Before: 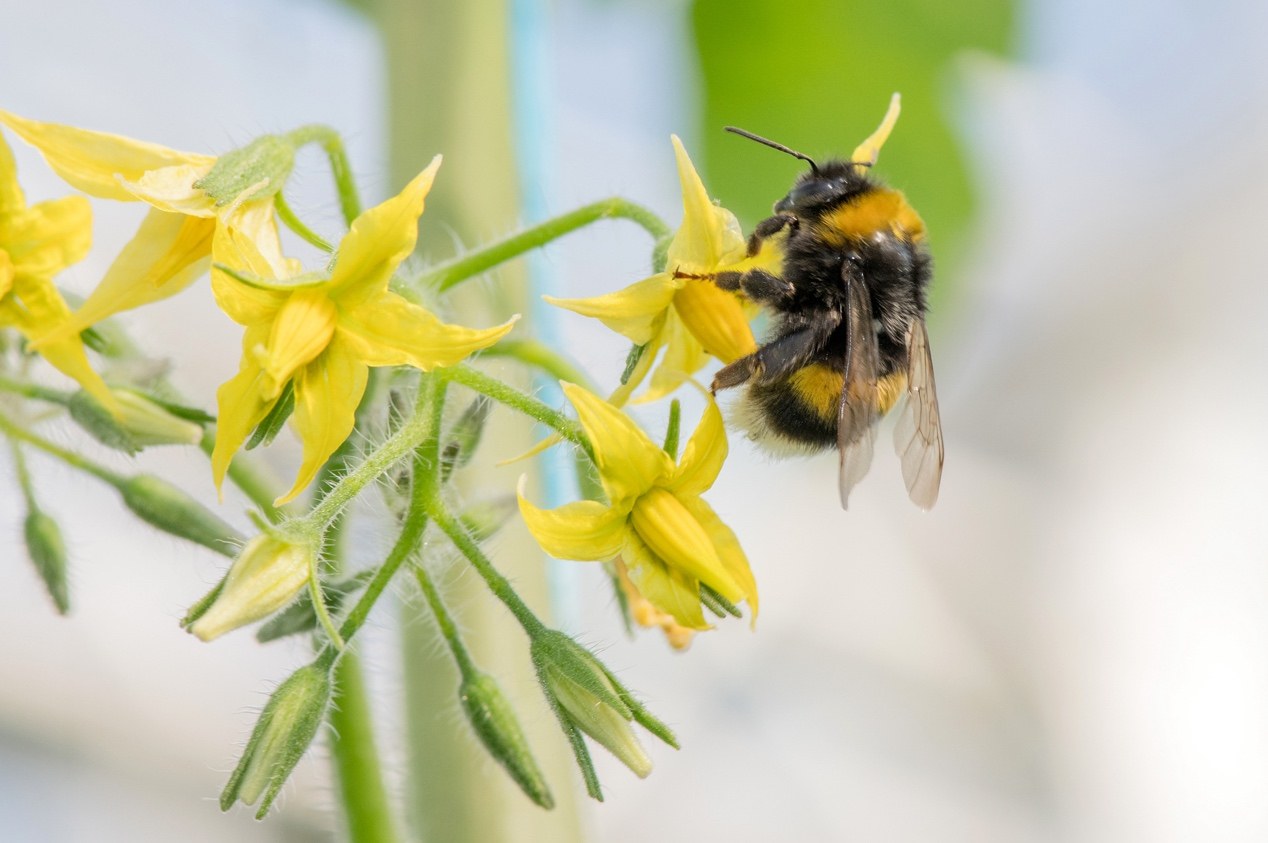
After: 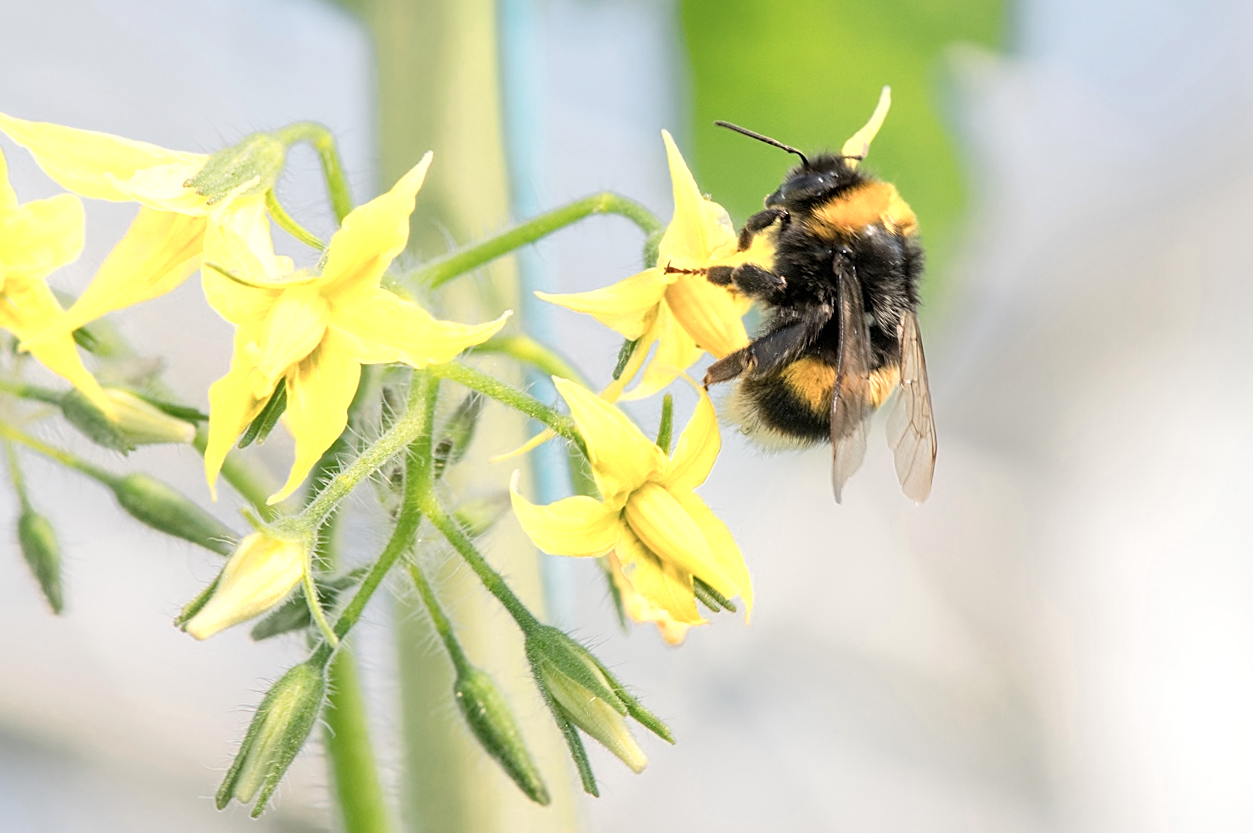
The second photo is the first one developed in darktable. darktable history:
color zones: curves: ch0 [(0.018, 0.548) (0.224, 0.64) (0.425, 0.447) (0.675, 0.575) (0.732, 0.579)]; ch1 [(0.066, 0.487) (0.25, 0.5) (0.404, 0.43) (0.75, 0.421) (0.956, 0.421)]; ch2 [(0.044, 0.561) (0.215, 0.465) (0.399, 0.544) (0.465, 0.548) (0.614, 0.447) (0.724, 0.43) (0.882, 0.623) (0.956, 0.632)]
sharpen: on, module defaults
white balance: emerald 1
rotate and perspective: rotation -0.45°, automatic cropping original format, crop left 0.008, crop right 0.992, crop top 0.012, crop bottom 0.988
